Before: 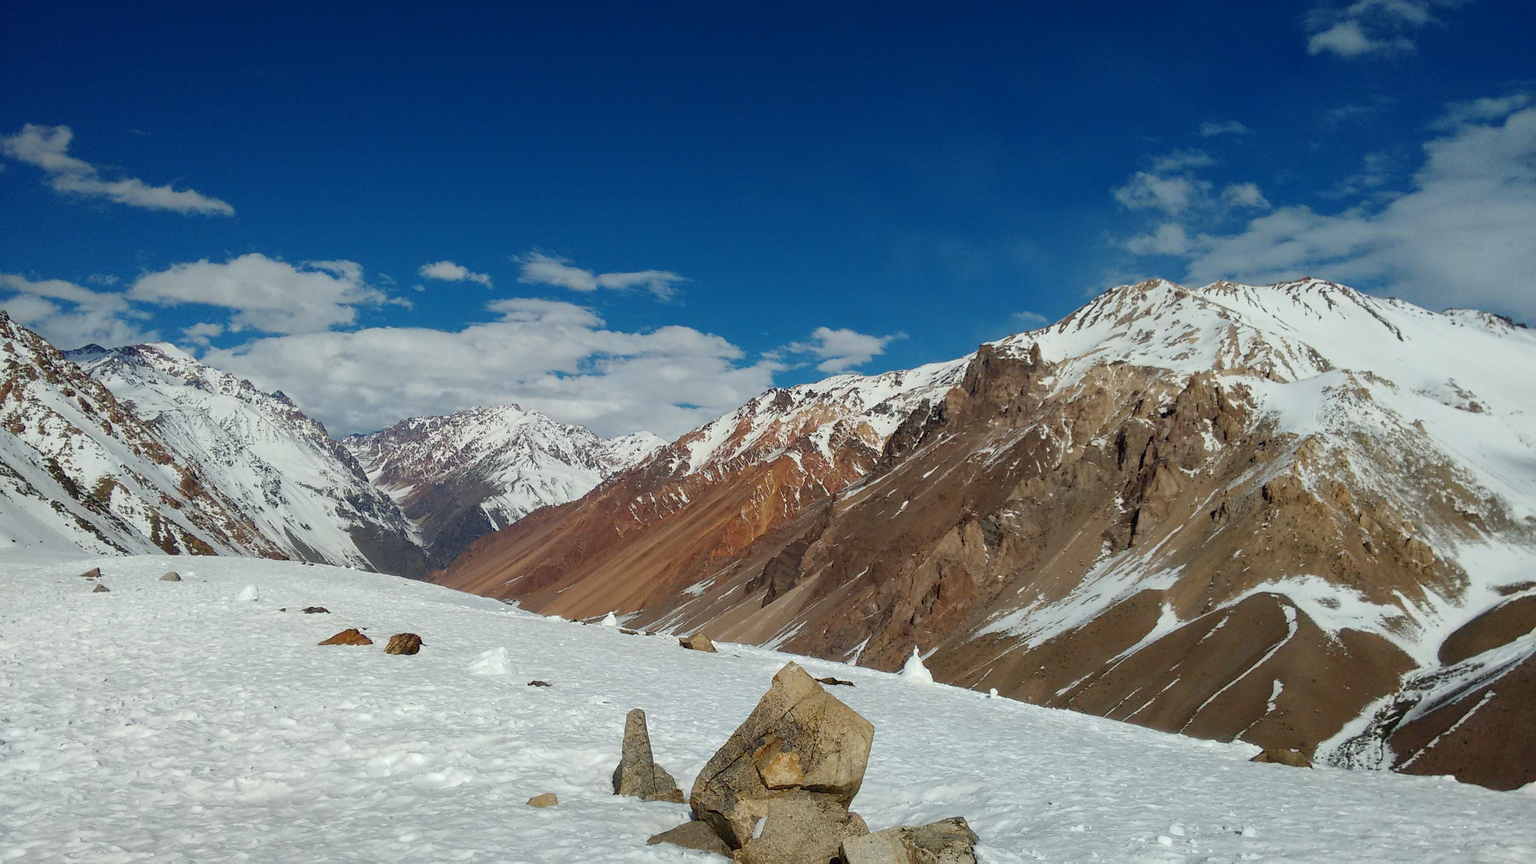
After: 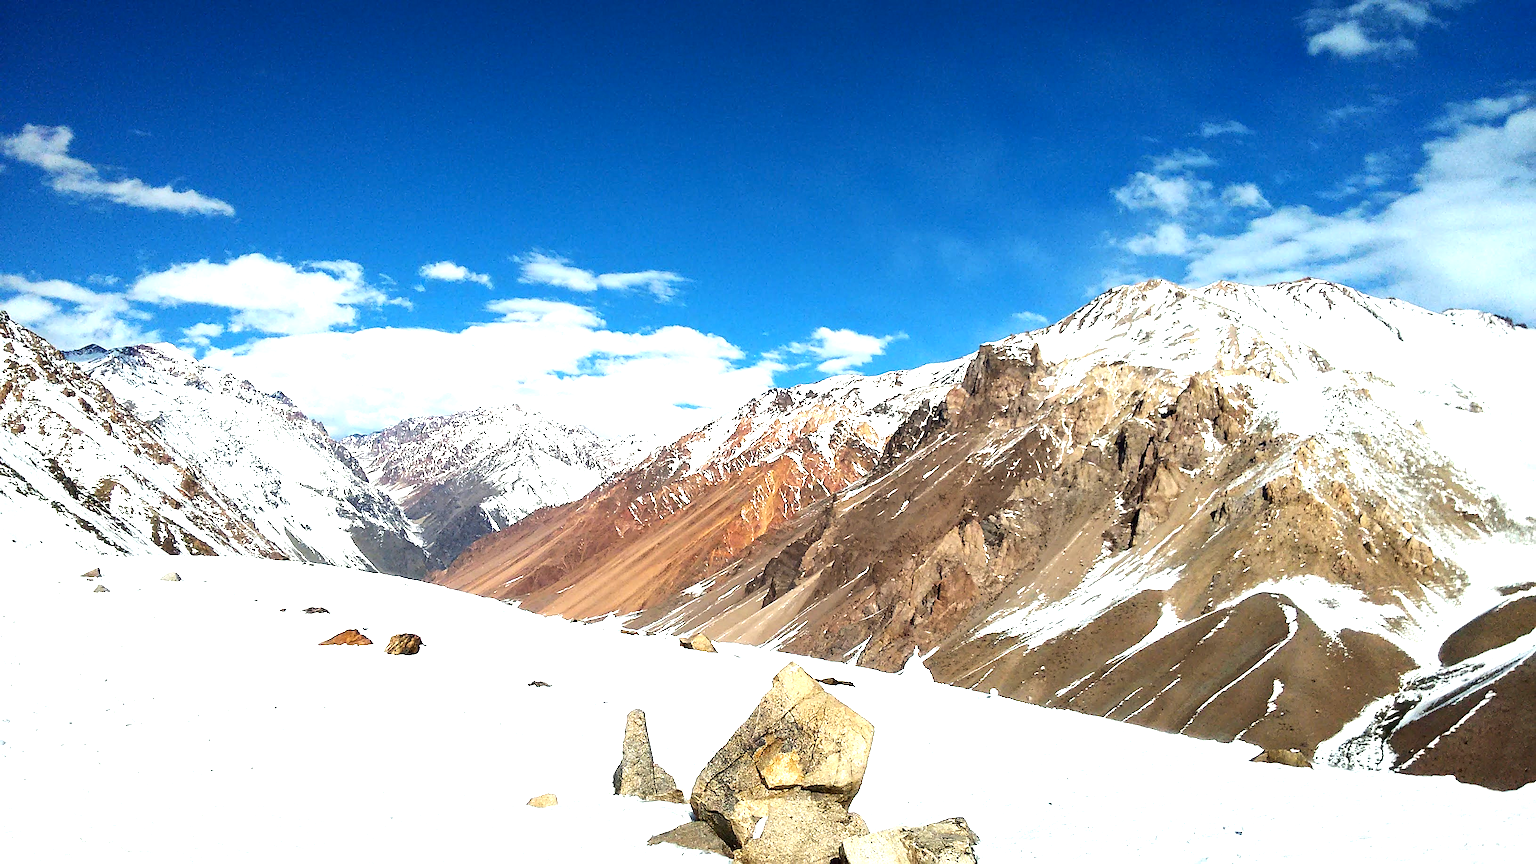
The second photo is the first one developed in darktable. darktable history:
sharpen: on, module defaults
exposure: black level correction 0.001, exposure 1.129 EV, compensate exposure bias true, compensate highlight preservation false
tone equalizer: -8 EV -0.75 EV, -7 EV -0.7 EV, -6 EV -0.6 EV, -5 EV -0.4 EV, -3 EV 0.4 EV, -2 EV 0.6 EV, -1 EV 0.7 EV, +0 EV 0.75 EV, edges refinement/feathering 500, mask exposure compensation -1.57 EV, preserve details no
